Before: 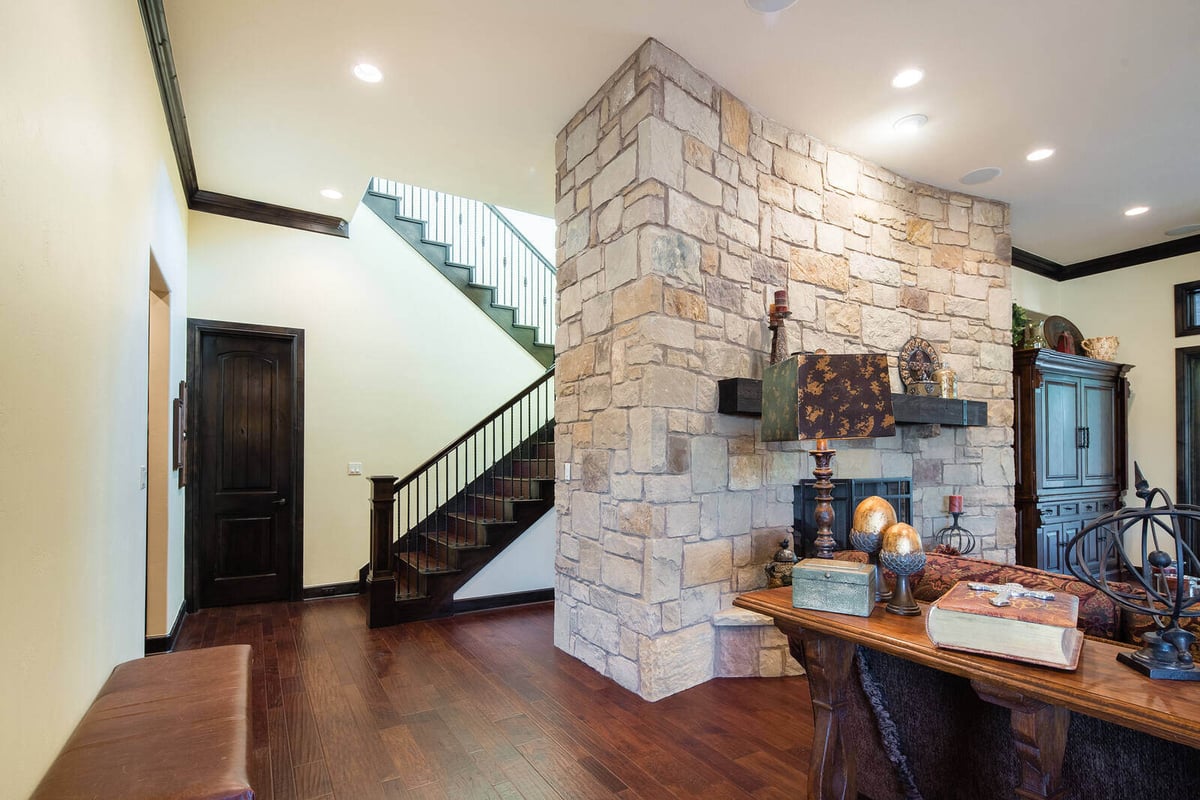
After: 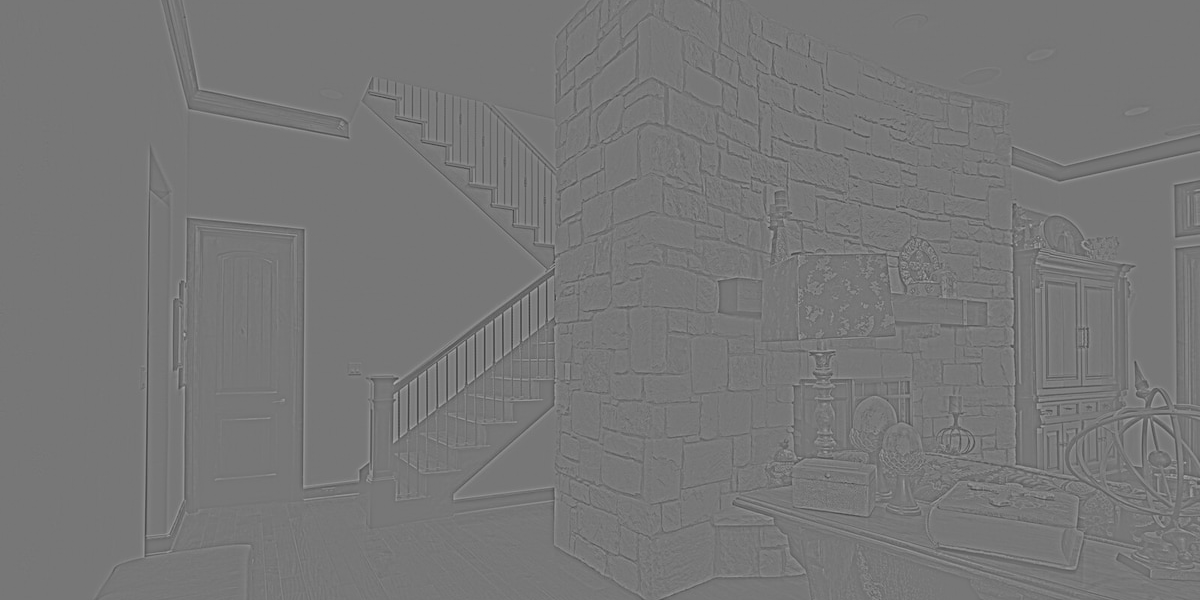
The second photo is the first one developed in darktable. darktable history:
highpass: sharpness 6%, contrast boost 7.63%
filmic rgb: black relative exposure -8.2 EV, white relative exposure 2.2 EV, threshold 3 EV, hardness 7.11, latitude 75%, contrast 1.325, highlights saturation mix -2%, shadows ↔ highlights balance 30%, preserve chrominance no, color science v5 (2021), contrast in shadows safe, contrast in highlights safe, enable highlight reconstruction true
white balance: red 0.978, blue 0.999
haze removal: compatibility mode true, adaptive false
crop and rotate: top 12.5%, bottom 12.5%
color correction: saturation 0.2
